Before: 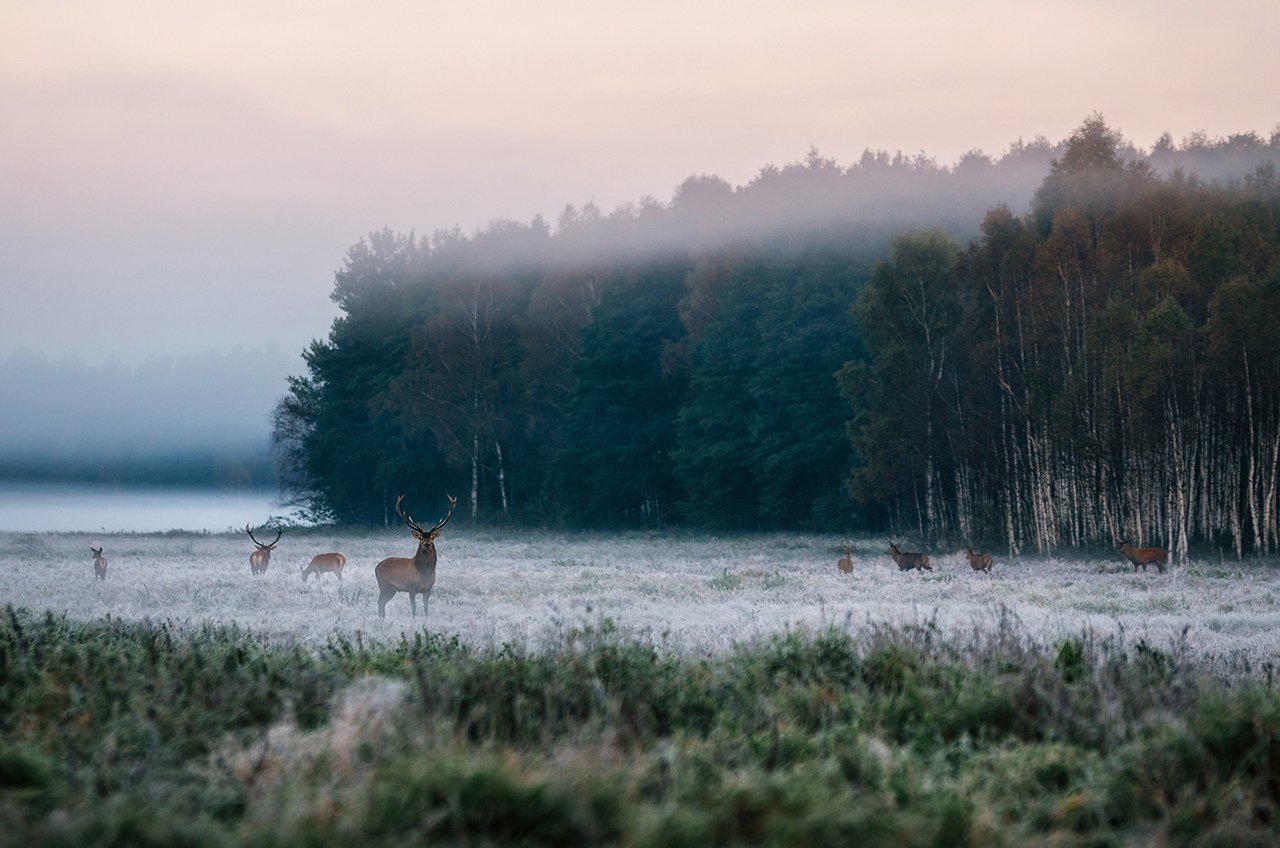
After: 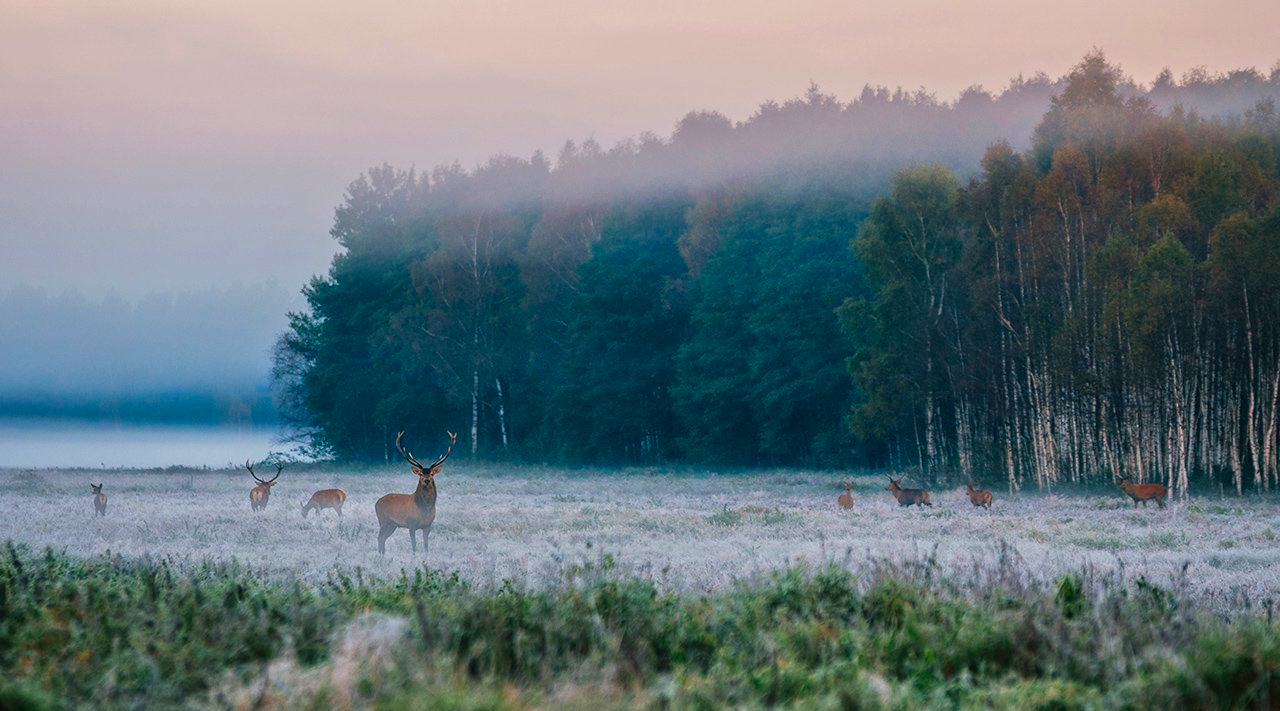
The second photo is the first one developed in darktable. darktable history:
exposure: exposure 0.661 EV, compensate highlight preservation false
tone equalizer: -8 EV -0.002 EV, -7 EV 0.005 EV, -6 EV -0.008 EV, -5 EV 0.007 EV, -4 EV -0.042 EV, -3 EV -0.233 EV, -2 EV -0.662 EV, -1 EV -0.983 EV, +0 EV -0.969 EV, smoothing diameter 2%, edges refinement/feathering 20, mask exposure compensation -1.57 EV, filter diffusion 5
color balance rgb: linear chroma grading › global chroma 15%, perceptual saturation grading › global saturation 30%
crop: top 7.625%, bottom 8.027%
